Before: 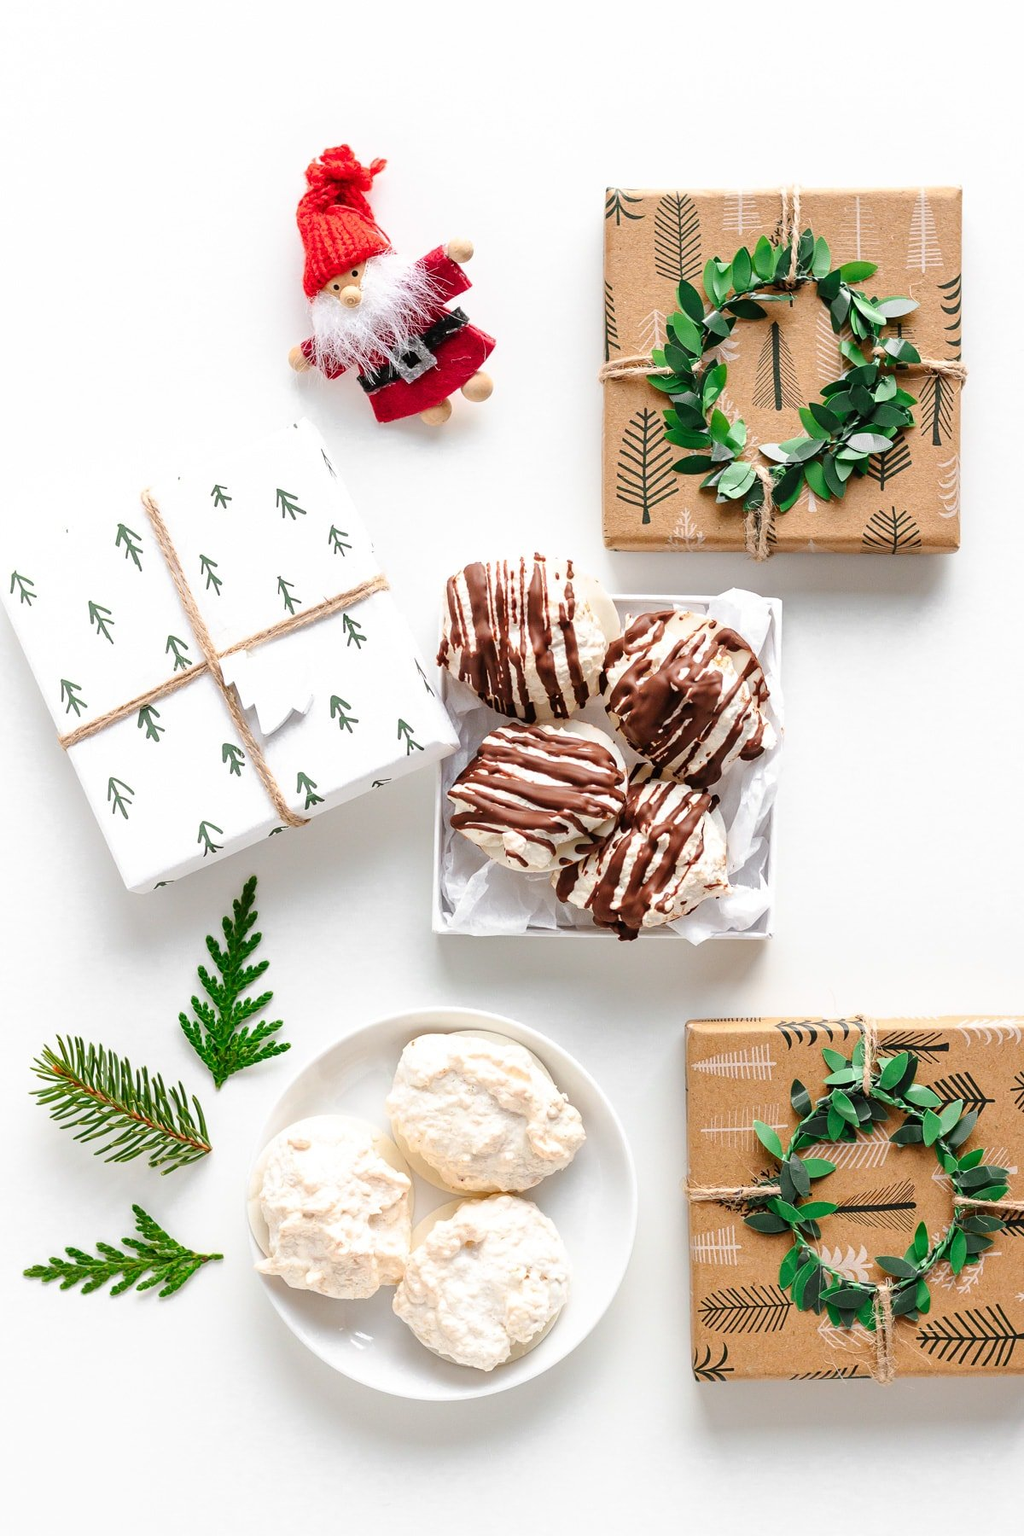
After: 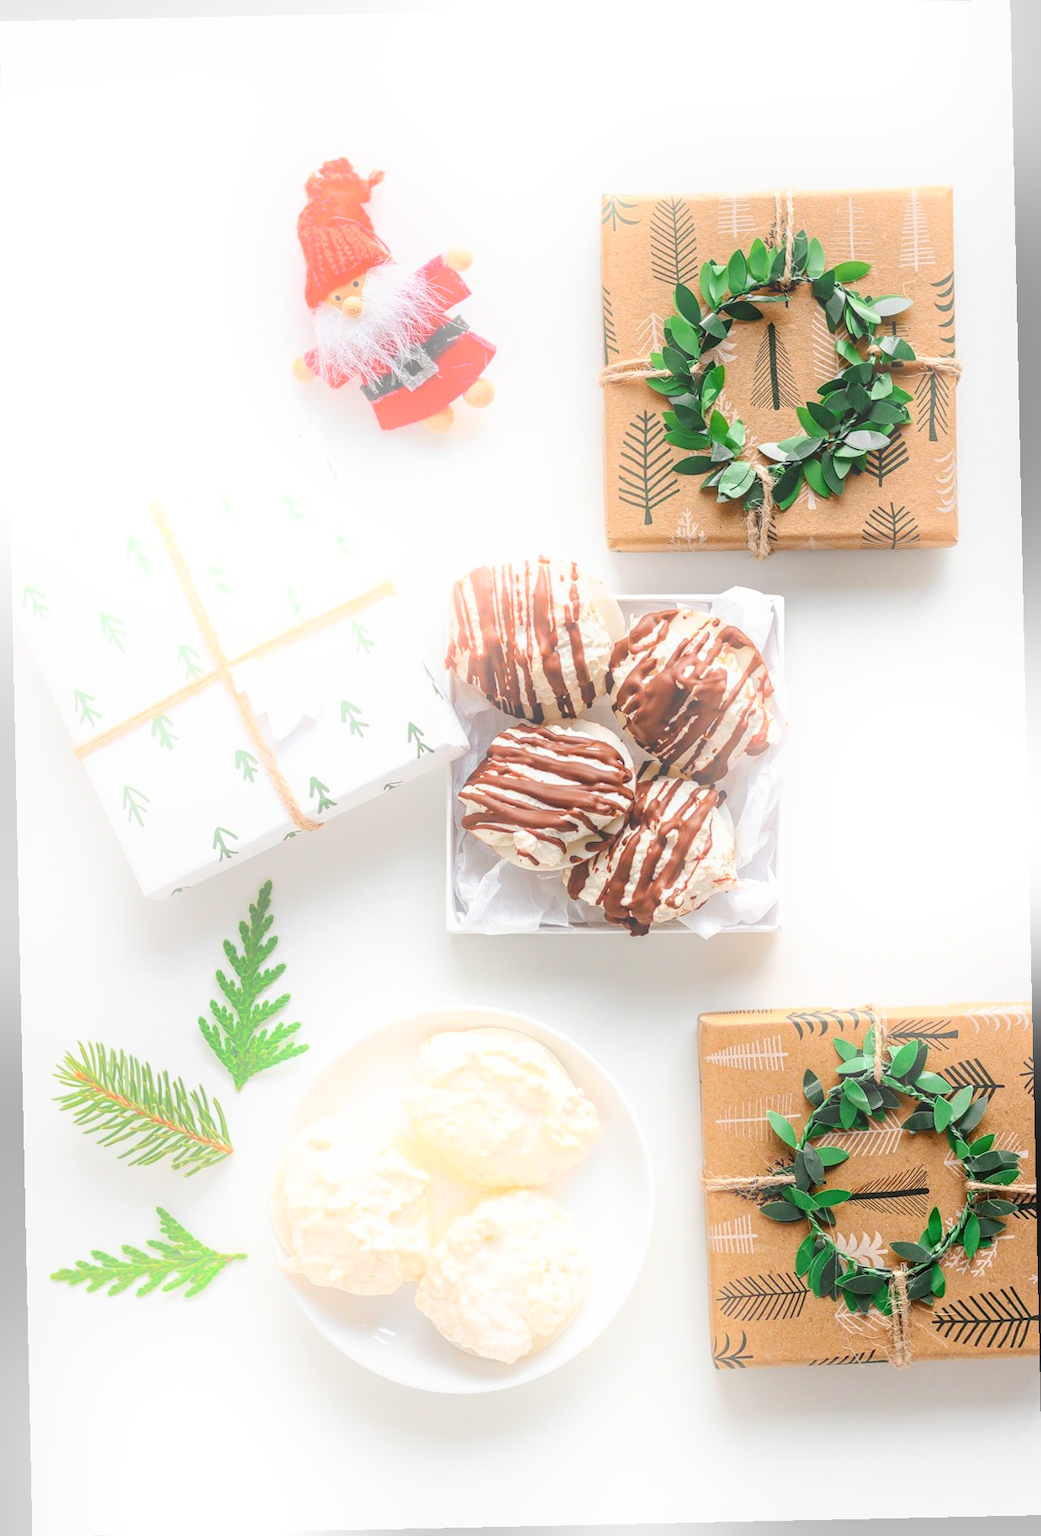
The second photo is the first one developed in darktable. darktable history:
rotate and perspective: rotation -1.24°, automatic cropping off
bloom: on, module defaults
local contrast: on, module defaults
